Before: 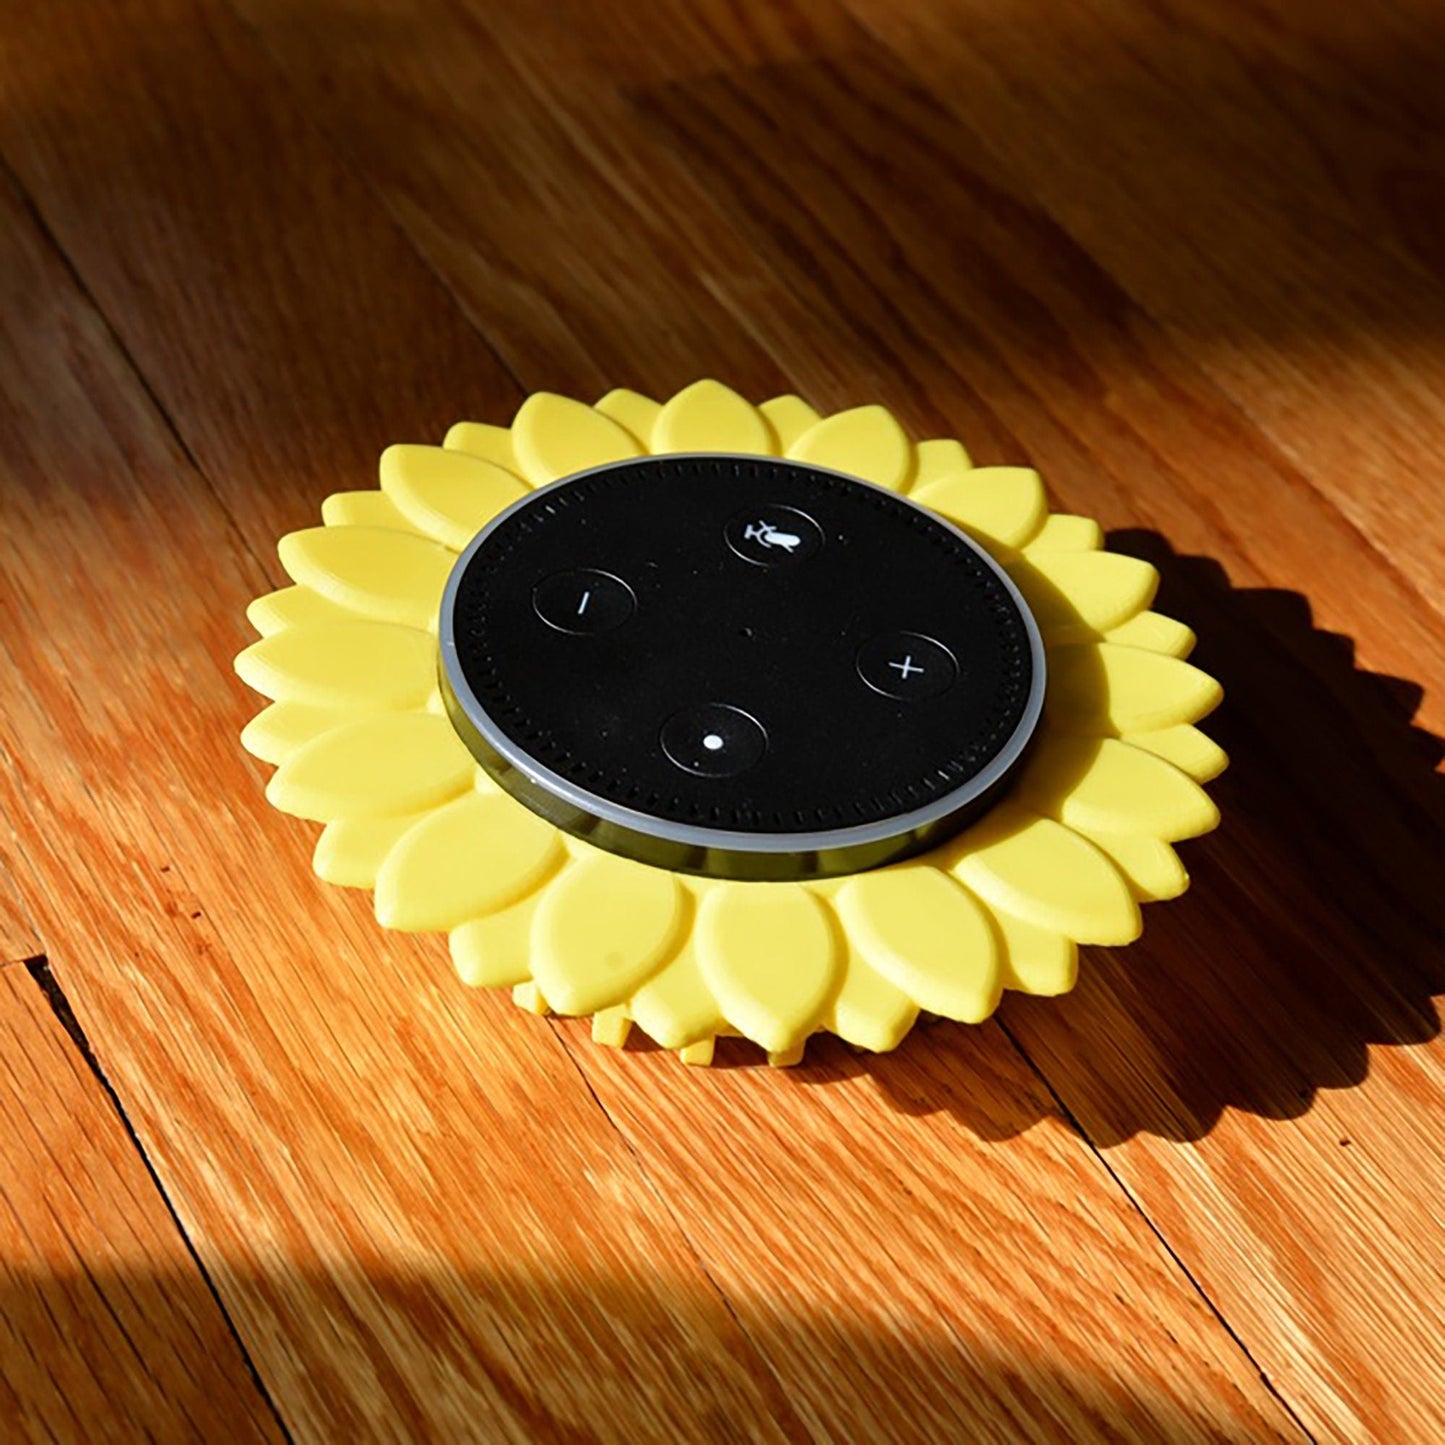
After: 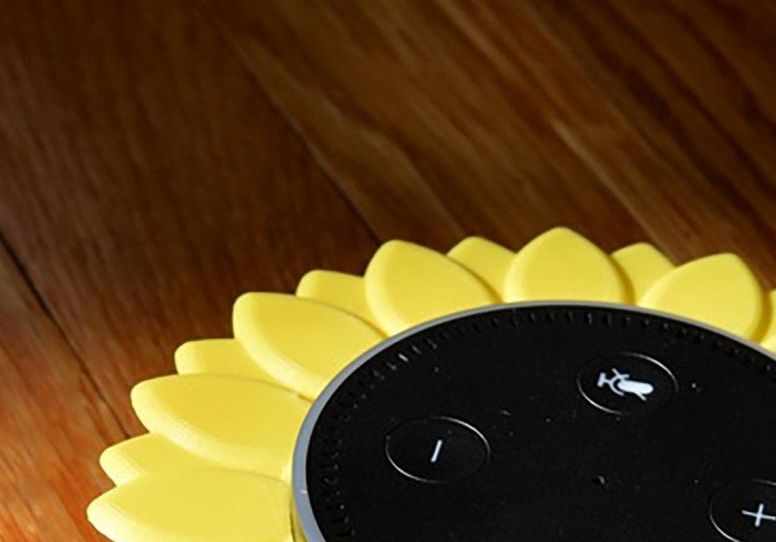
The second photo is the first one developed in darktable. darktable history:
crop: left 10.195%, top 10.519%, right 36.086%, bottom 51.91%
